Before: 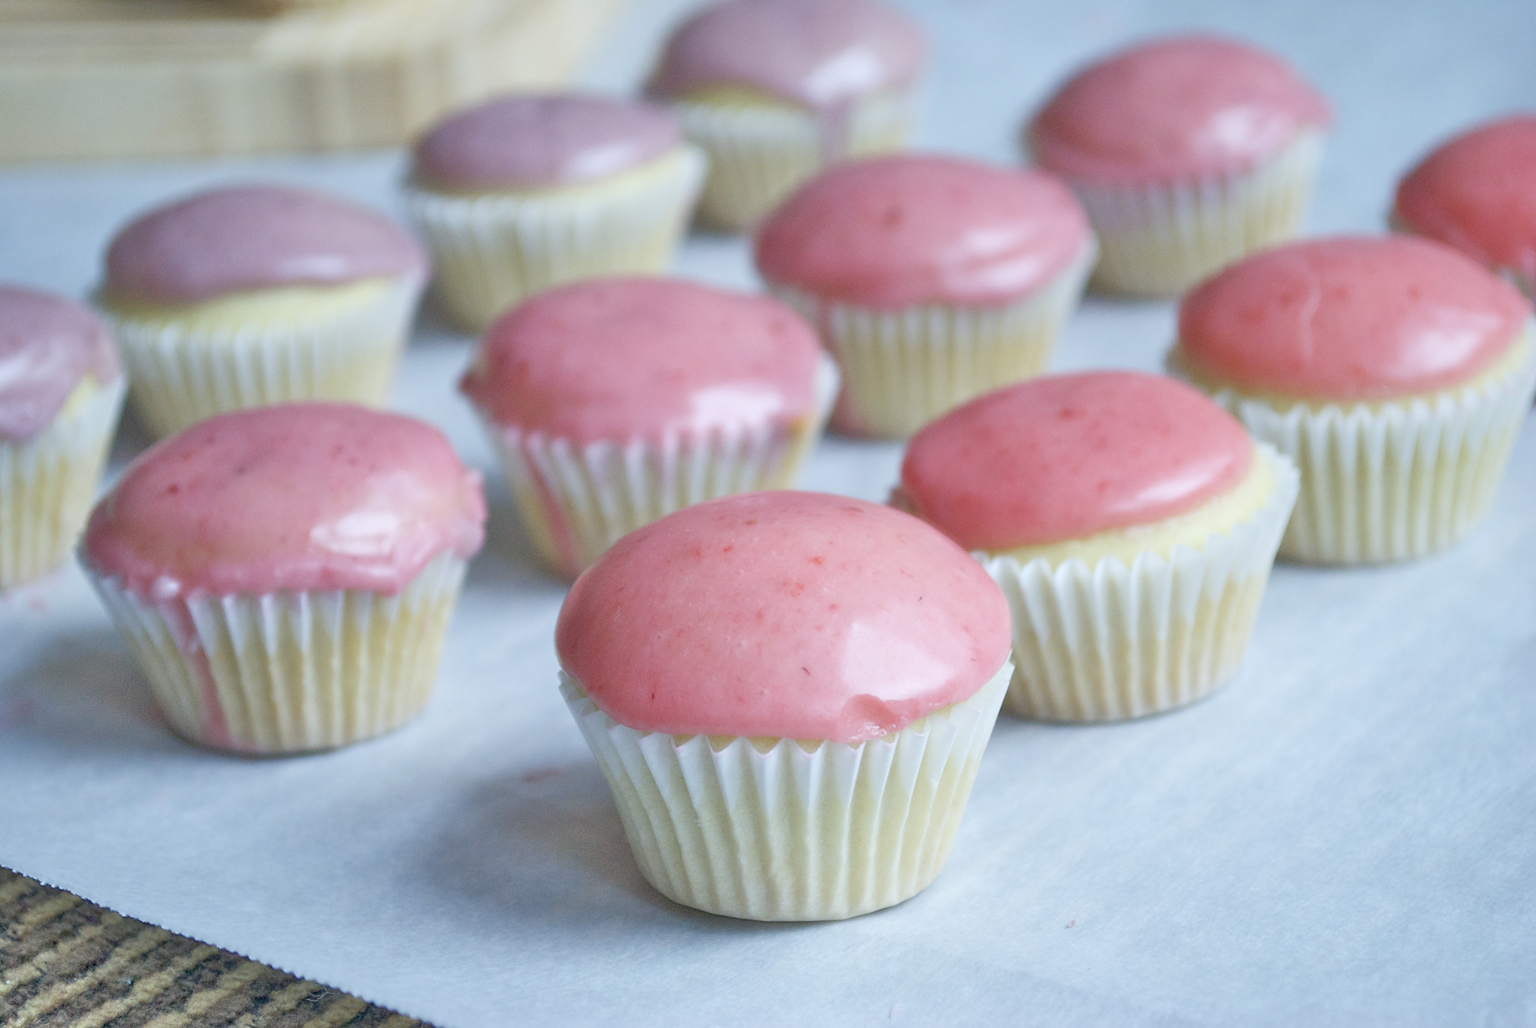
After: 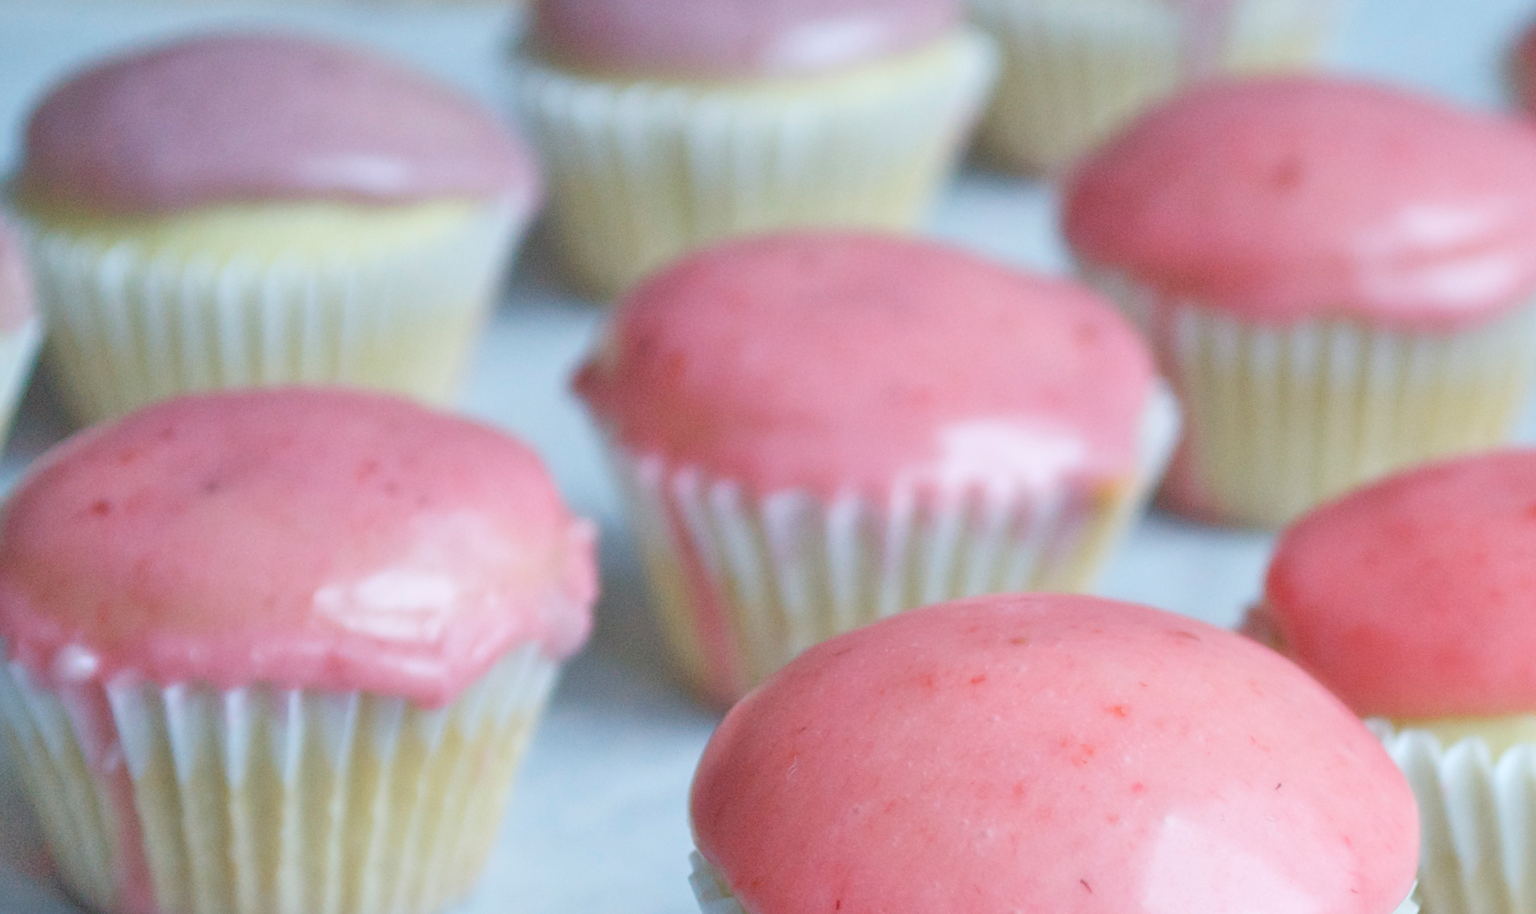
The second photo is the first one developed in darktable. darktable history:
tone equalizer: on, module defaults
crop and rotate: angle -4.99°, left 2.122%, top 6.945%, right 27.566%, bottom 30.519%
